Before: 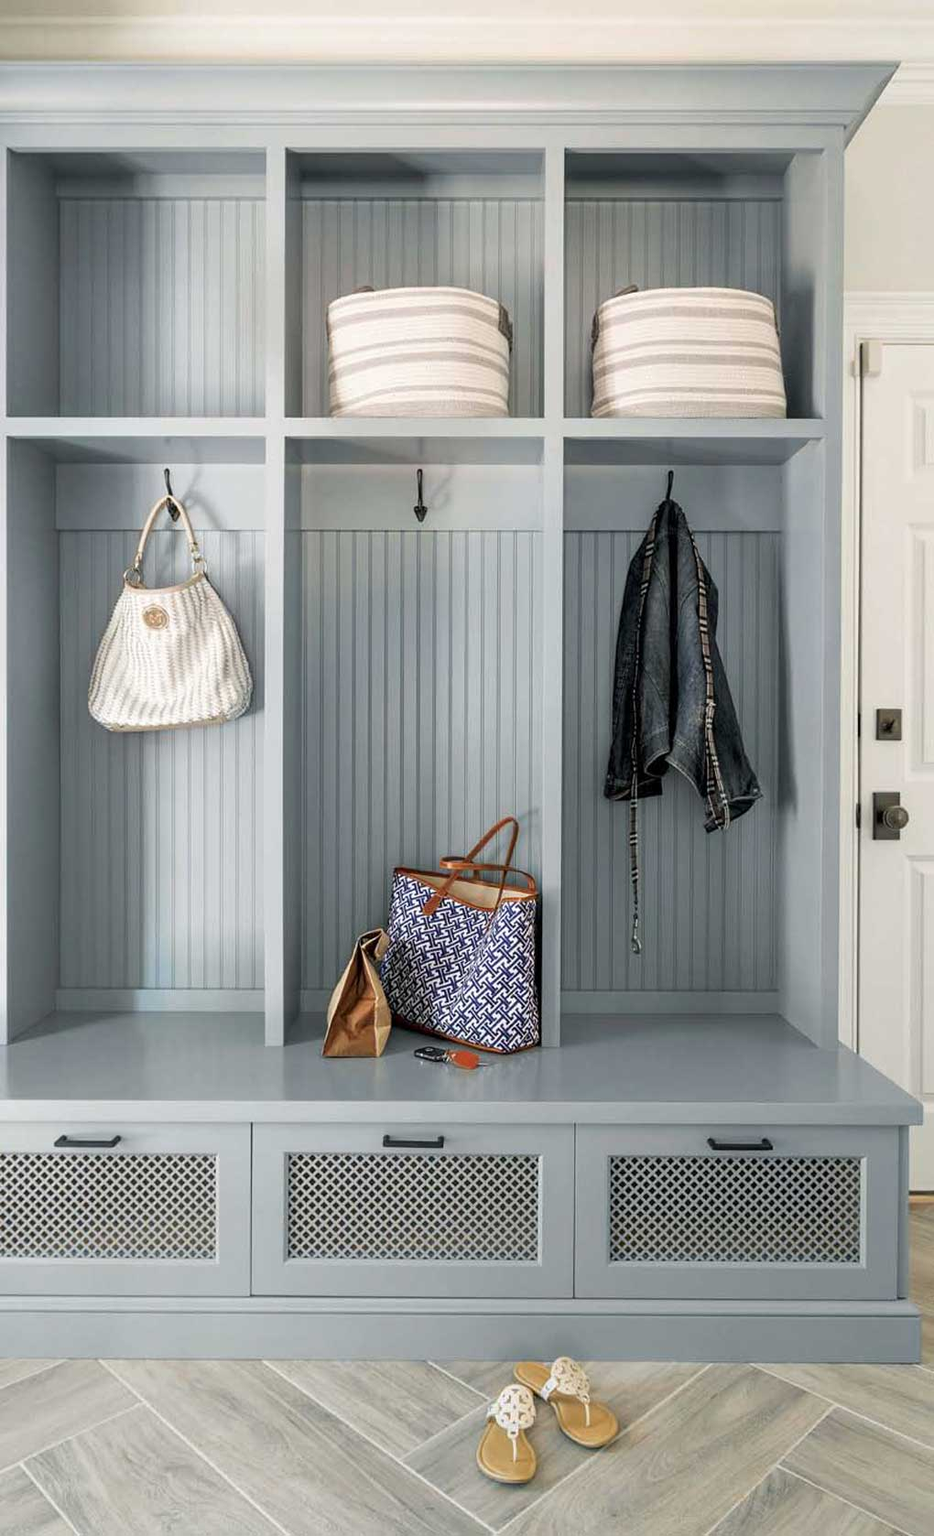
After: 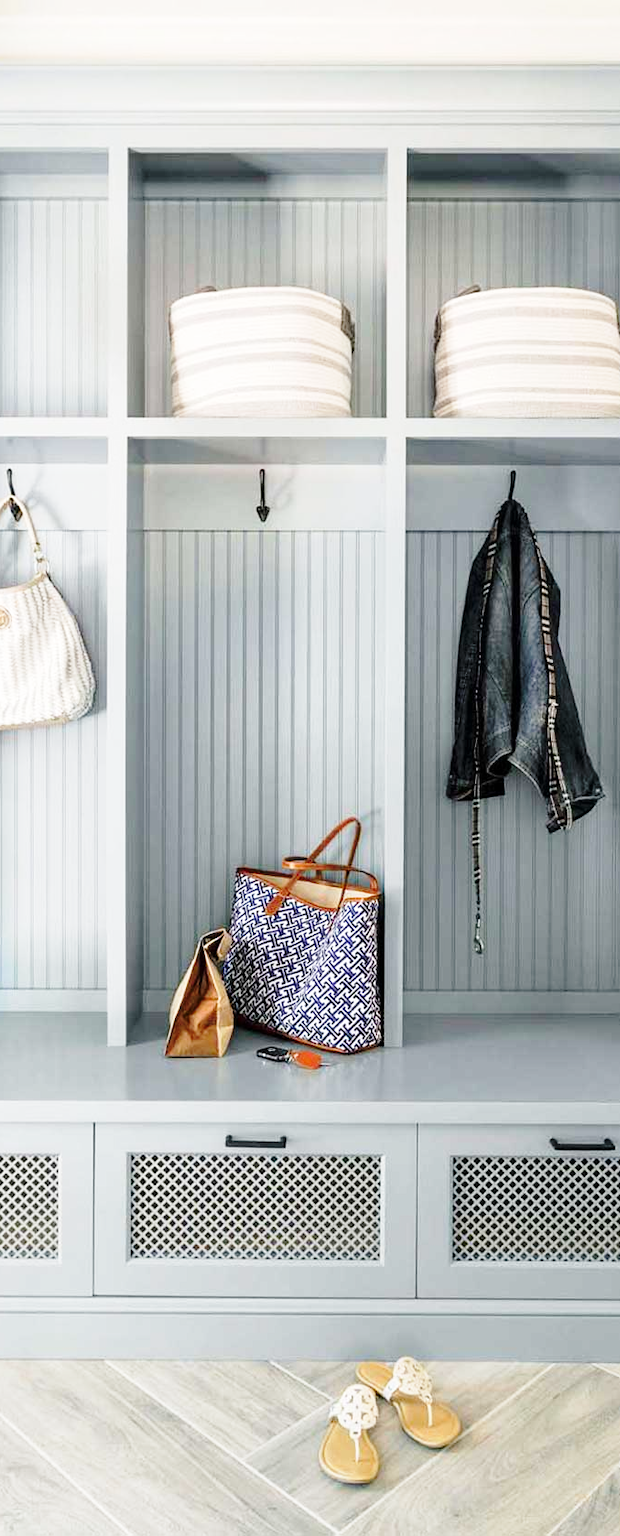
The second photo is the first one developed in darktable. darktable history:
crop: left 16.899%, right 16.556%
base curve: curves: ch0 [(0, 0) (0.028, 0.03) (0.121, 0.232) (0.46, 0.748) (0.859, 0.968) (1, 1)], preserve colors none
